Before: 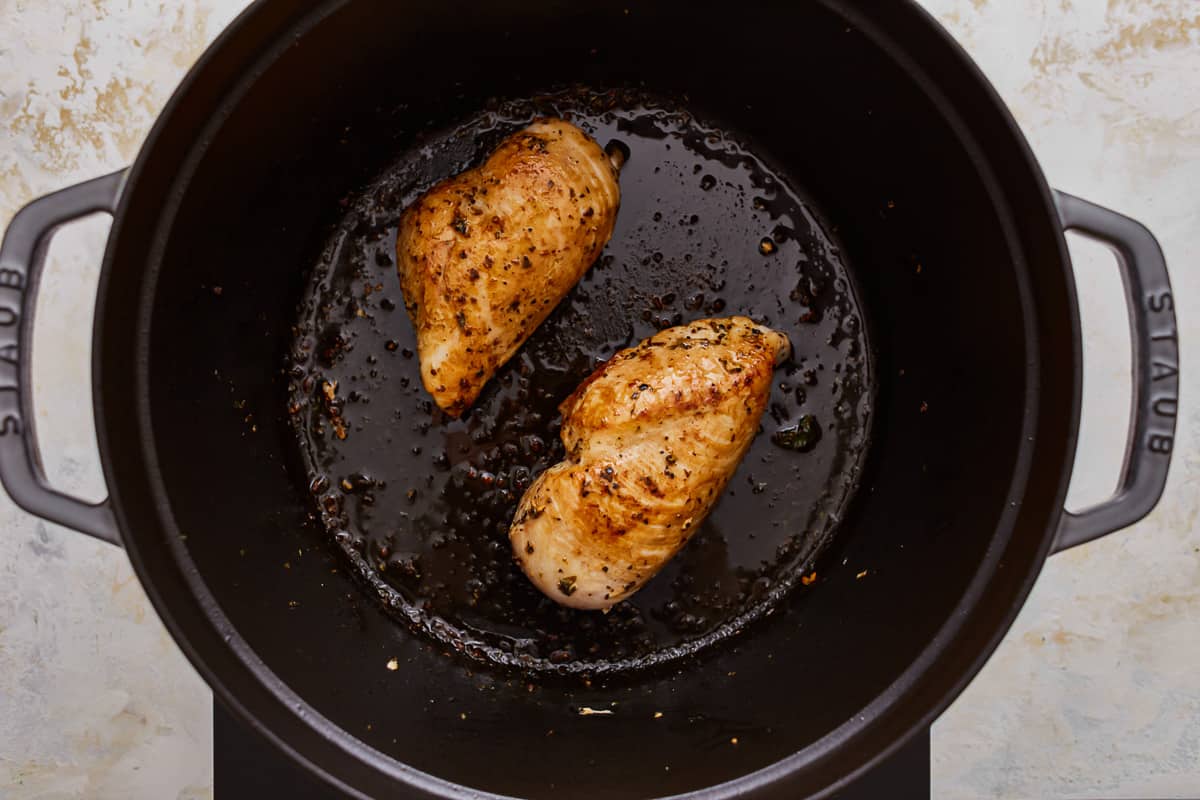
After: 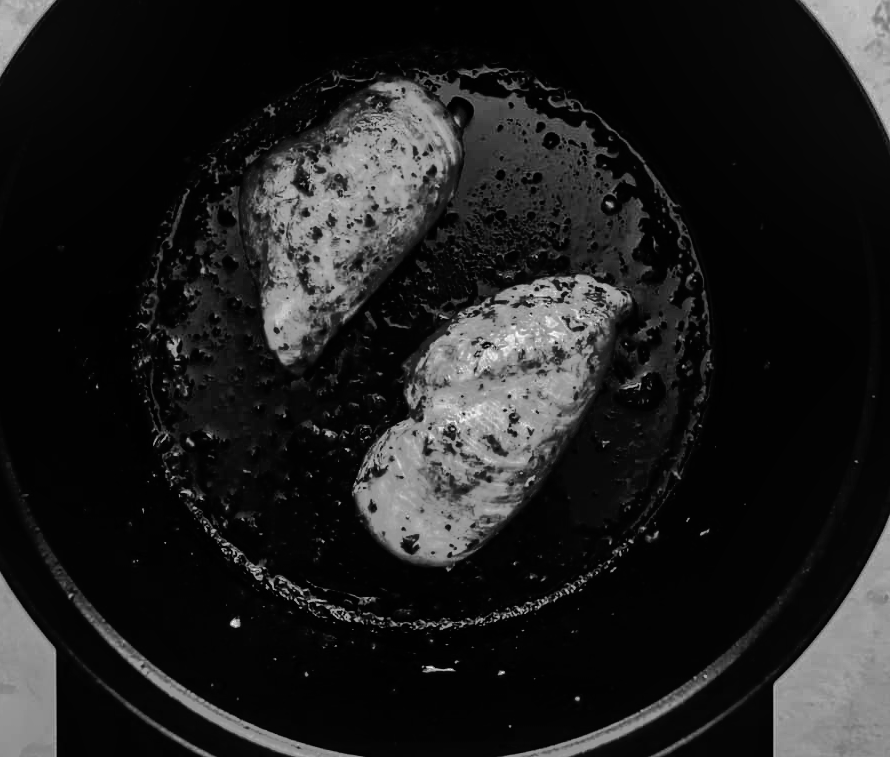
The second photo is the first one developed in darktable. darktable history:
contrast brightness saturation: contrast 0.22
crop and rotate: left 13.15%, top 5.251%, right 12.609%
shadows and highlights: shadows -19.91, highlights -73.15
exposure: black level correction 0.031, exposure 0.304 EV, compensate highlight preservation false
monochrome: a 2.21, b -1.33, size 2.2
local contrast: on, module defaults
velvia: strength 27%
white balance: red 0.98, blue 1.61
